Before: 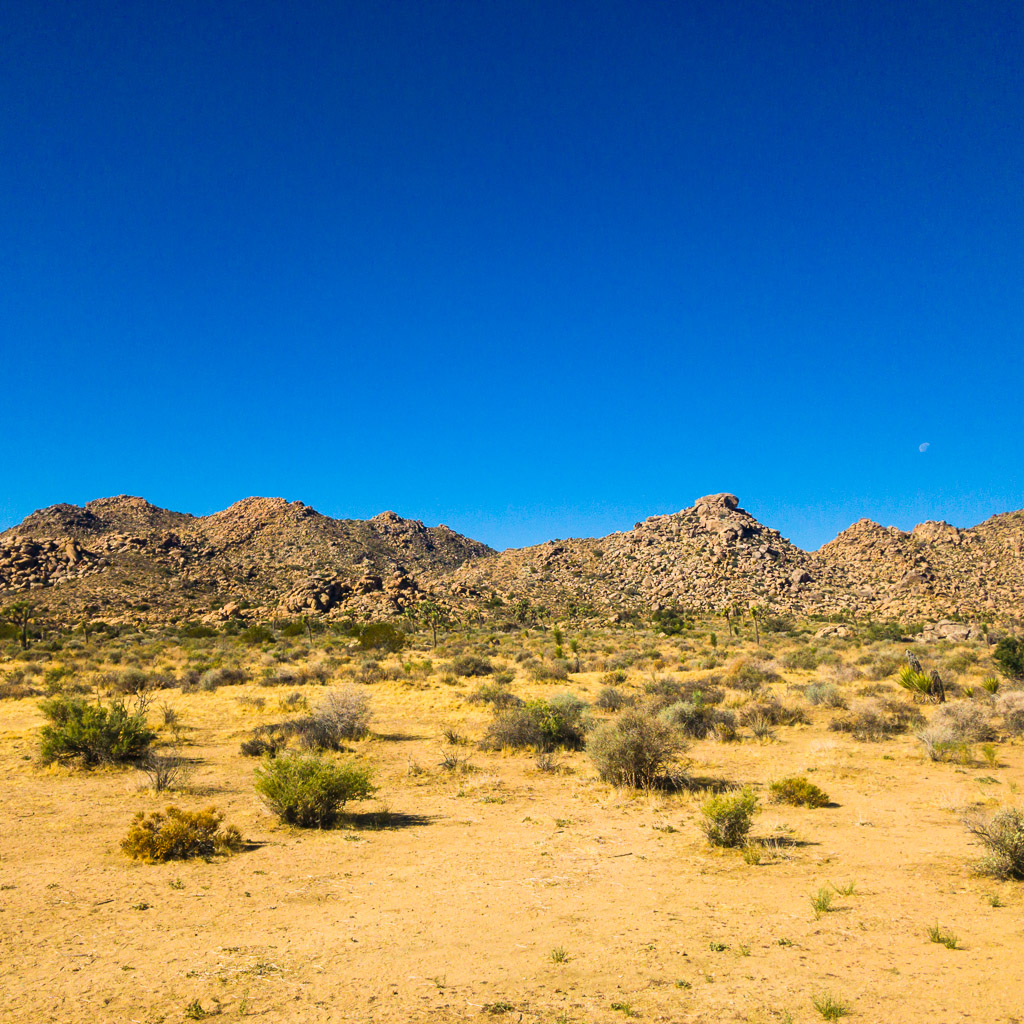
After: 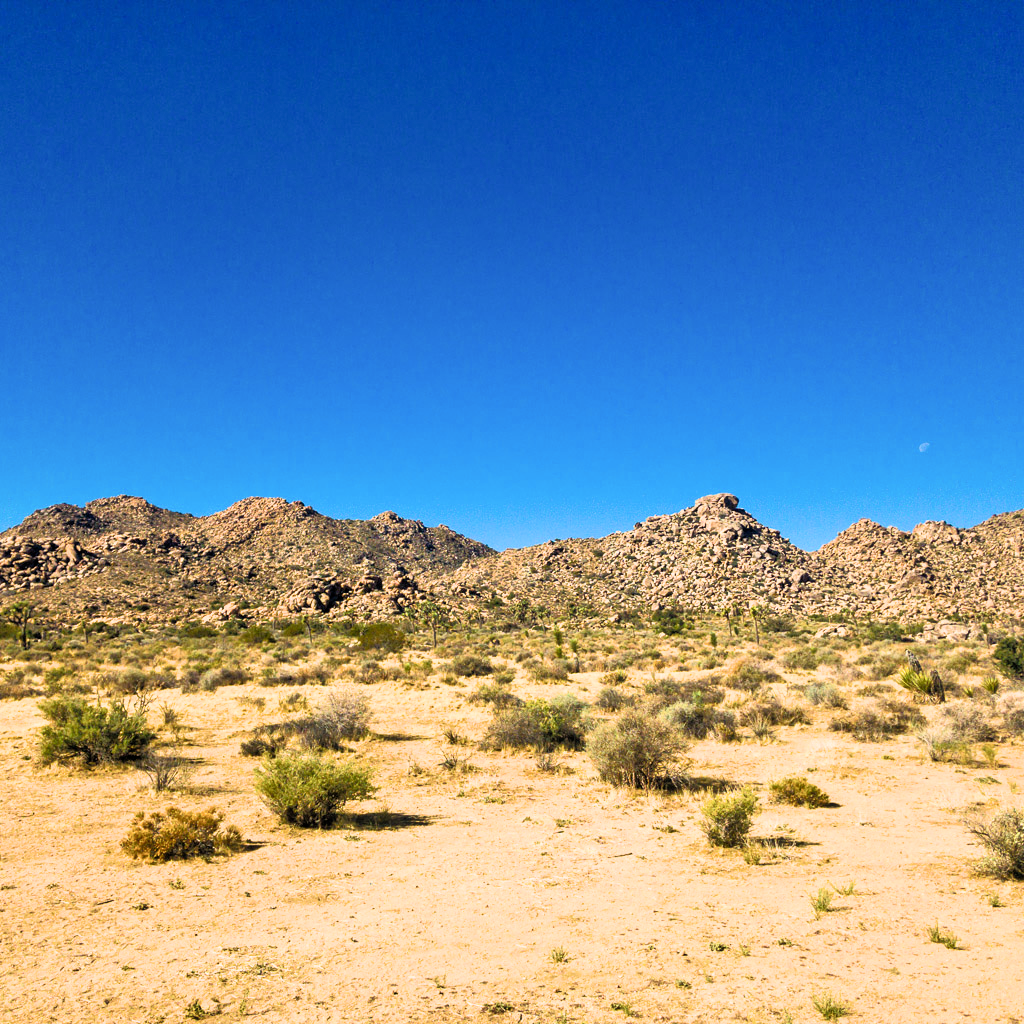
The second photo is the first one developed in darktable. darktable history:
filmic rgb: black relative exposure -6.41 EV, white relative exposure 2.43 EV, target white luminance 99.914%, hardness 5.28, latitude 0.87%, contrast 1.42, highlights saturation mix 2.42%
tone equalizer: -7 EV 0.156 EV, -6 EV 0.618 EV, -5 EV 1.15 EV, -4 EV 1.35 EV, -3 EV 1.14 EV, -2 EV 0.6 EV, -1 EV 0.151 EV
